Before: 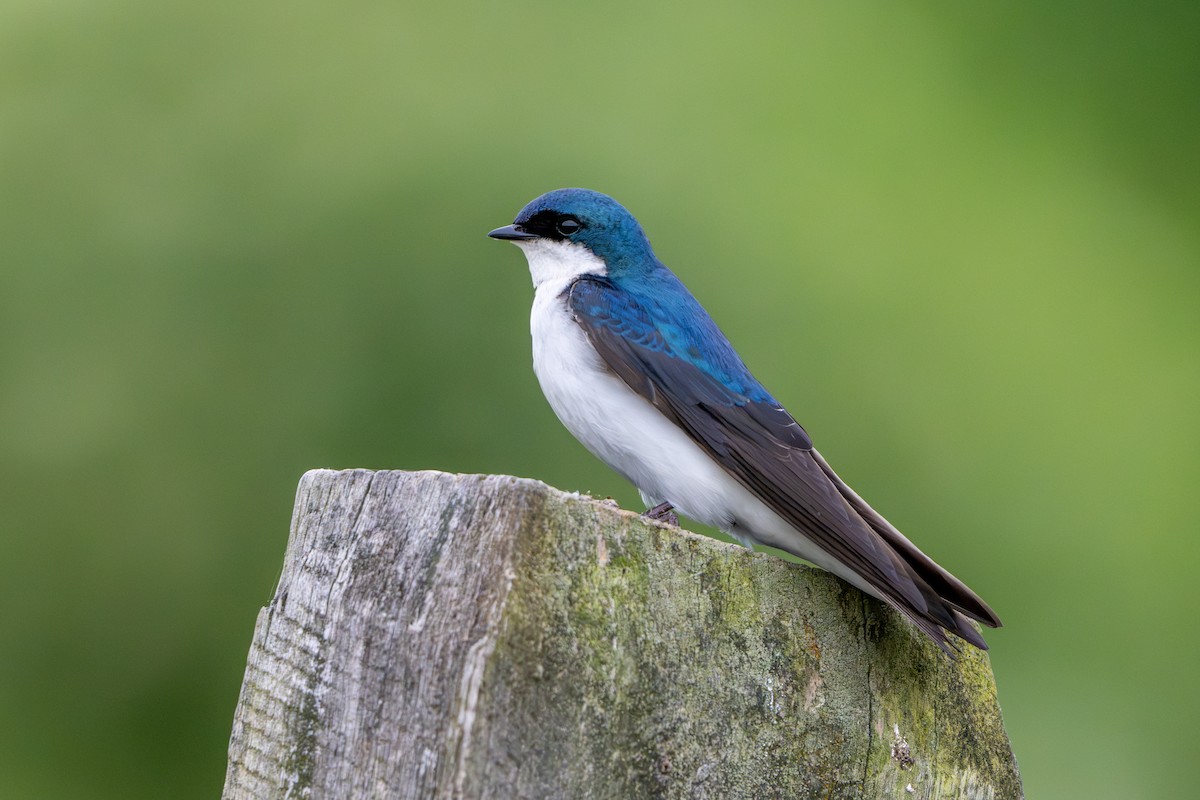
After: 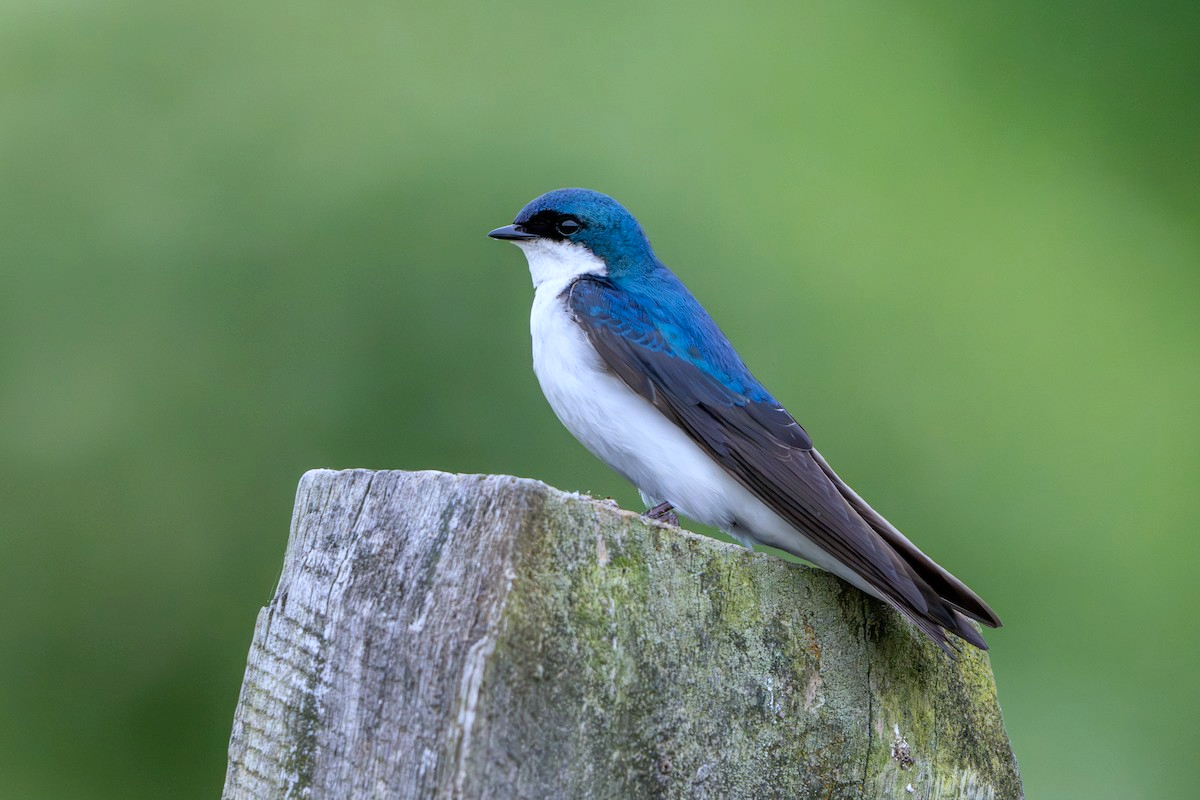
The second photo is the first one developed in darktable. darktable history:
color calibration: gray › normalize channels true, x 0.37, y 0.377, temperature 4291.24 K, gamut compression 0.004
